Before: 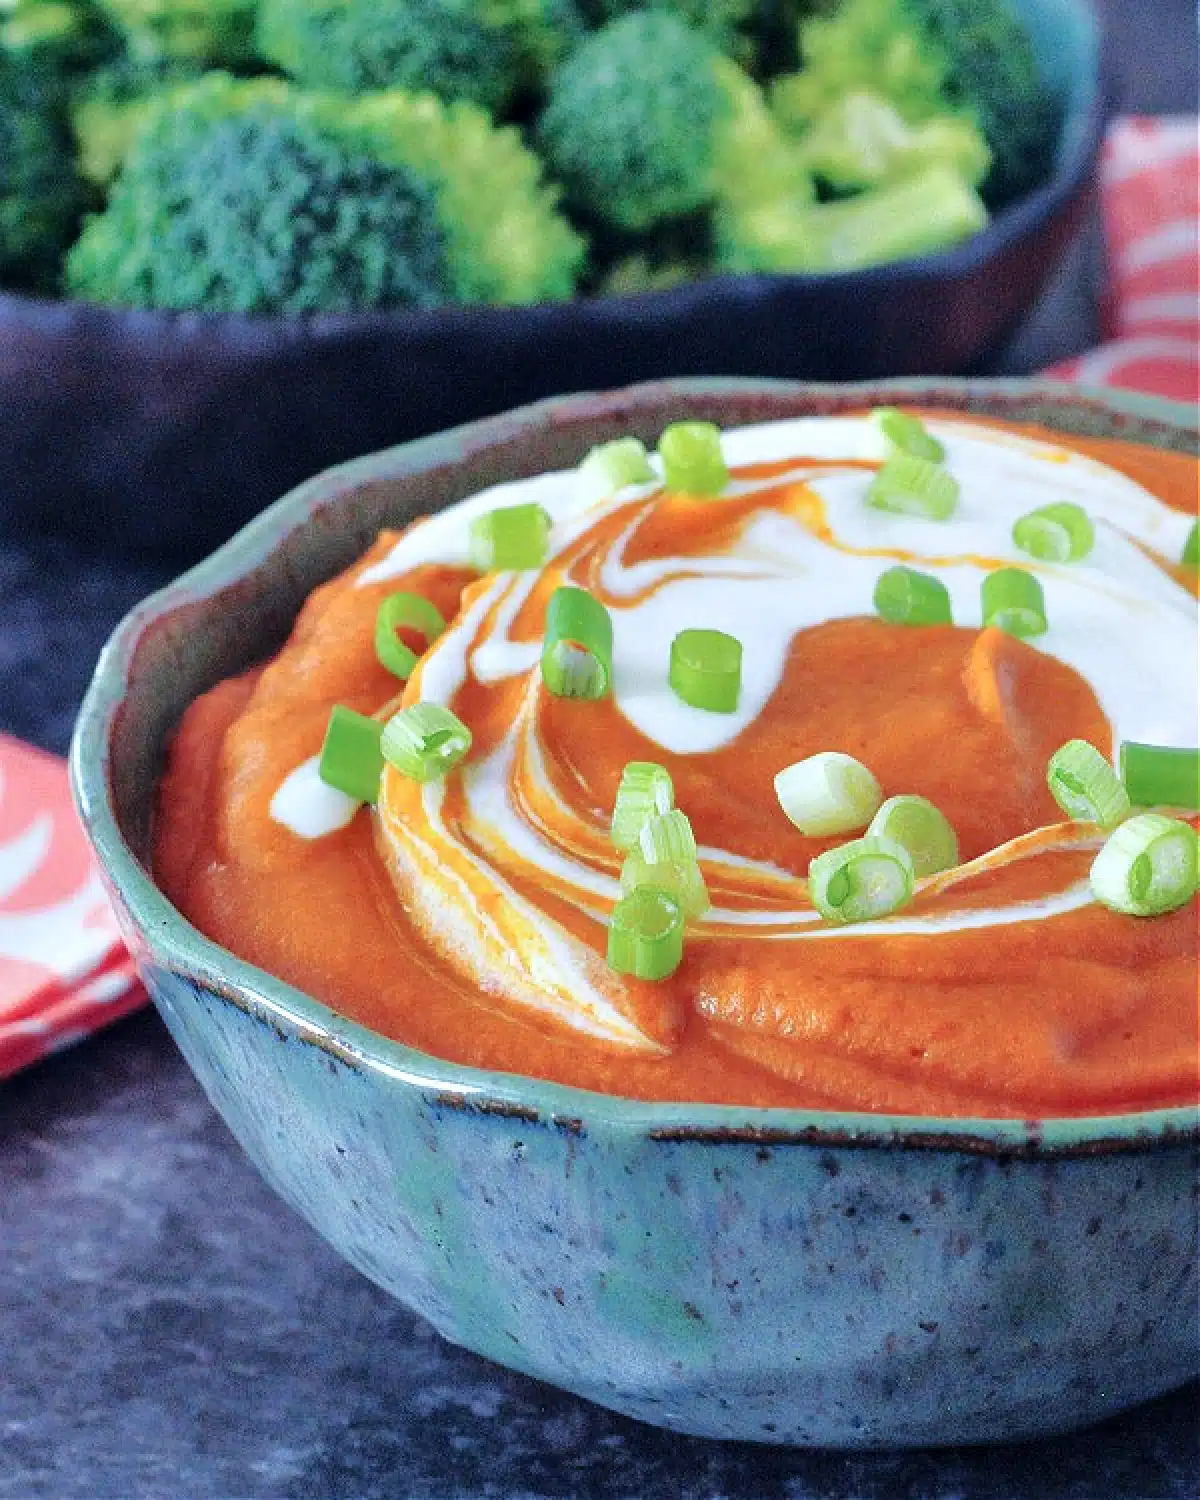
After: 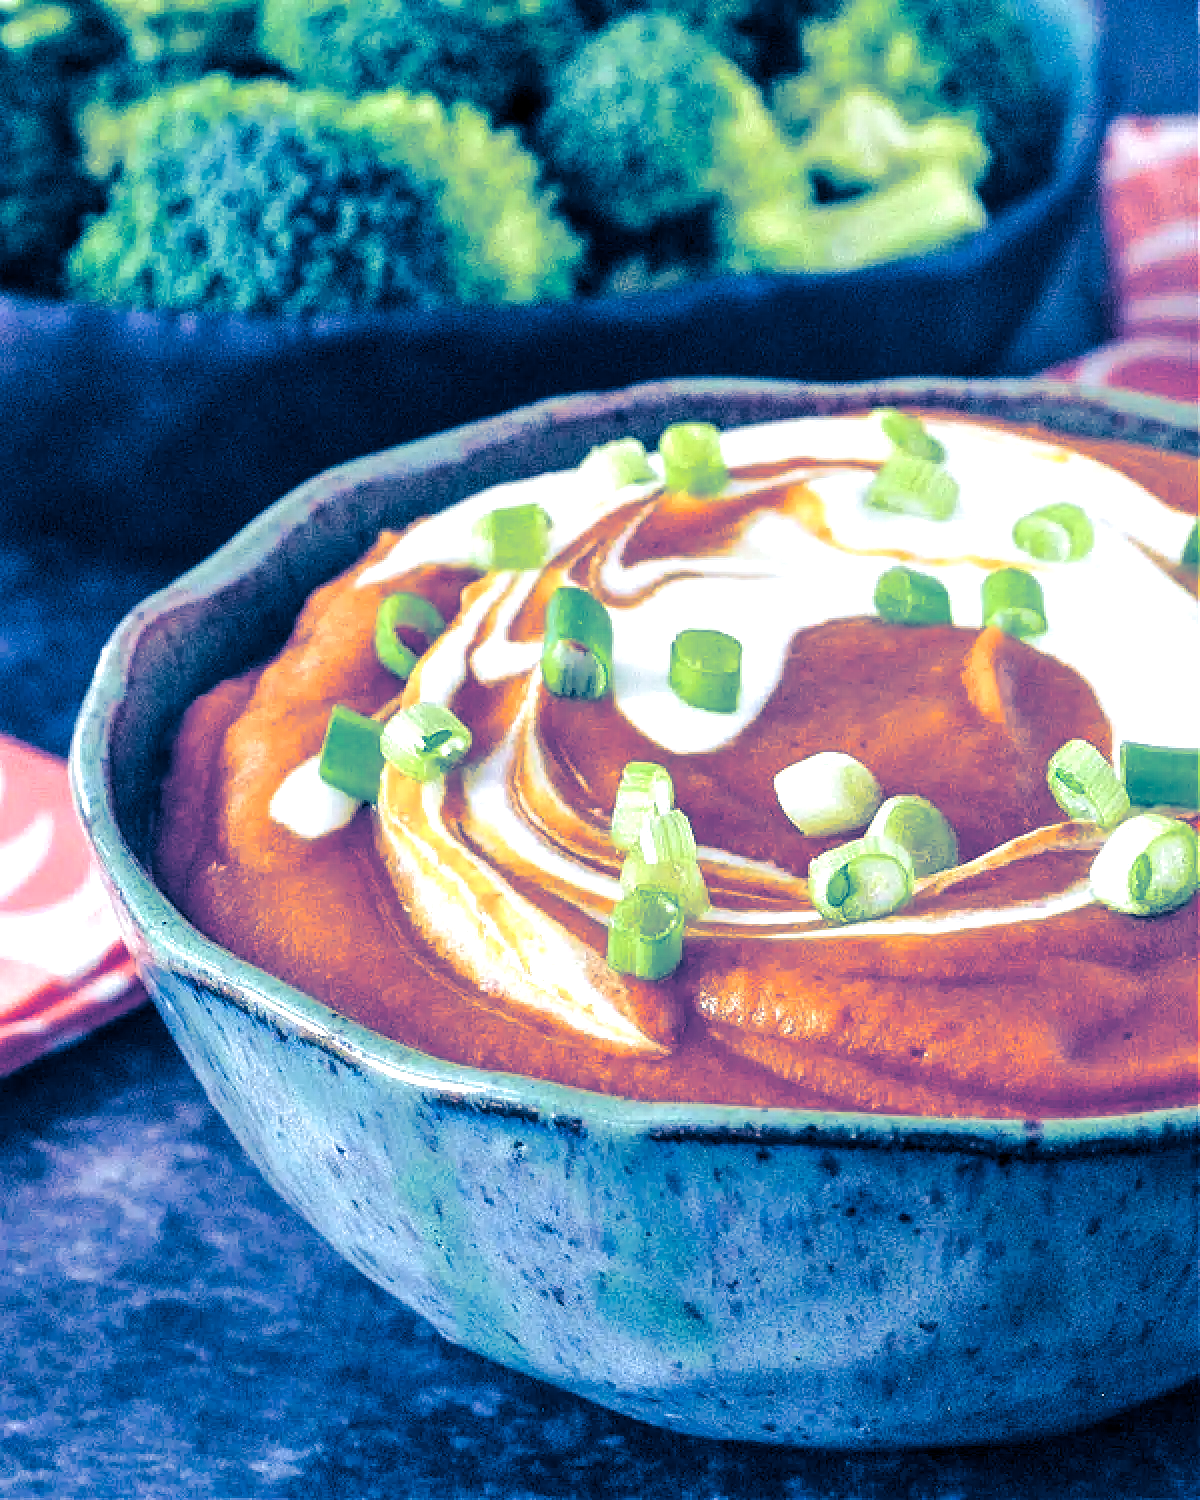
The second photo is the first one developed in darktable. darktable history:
color balance rgb: perceptual saturation grading › global saturation 25%, perceptual saturation grading › highlights -50%, perceptual saturation grading › shadows 30%, perceptual brilliance grading › global brilliance 12%, global vibrance 20%
local contrast: on, module defaults
split-toning: shadows › hue 226.8°, shadows › saturation 1, highlights › saturation 0, balance -61.41
